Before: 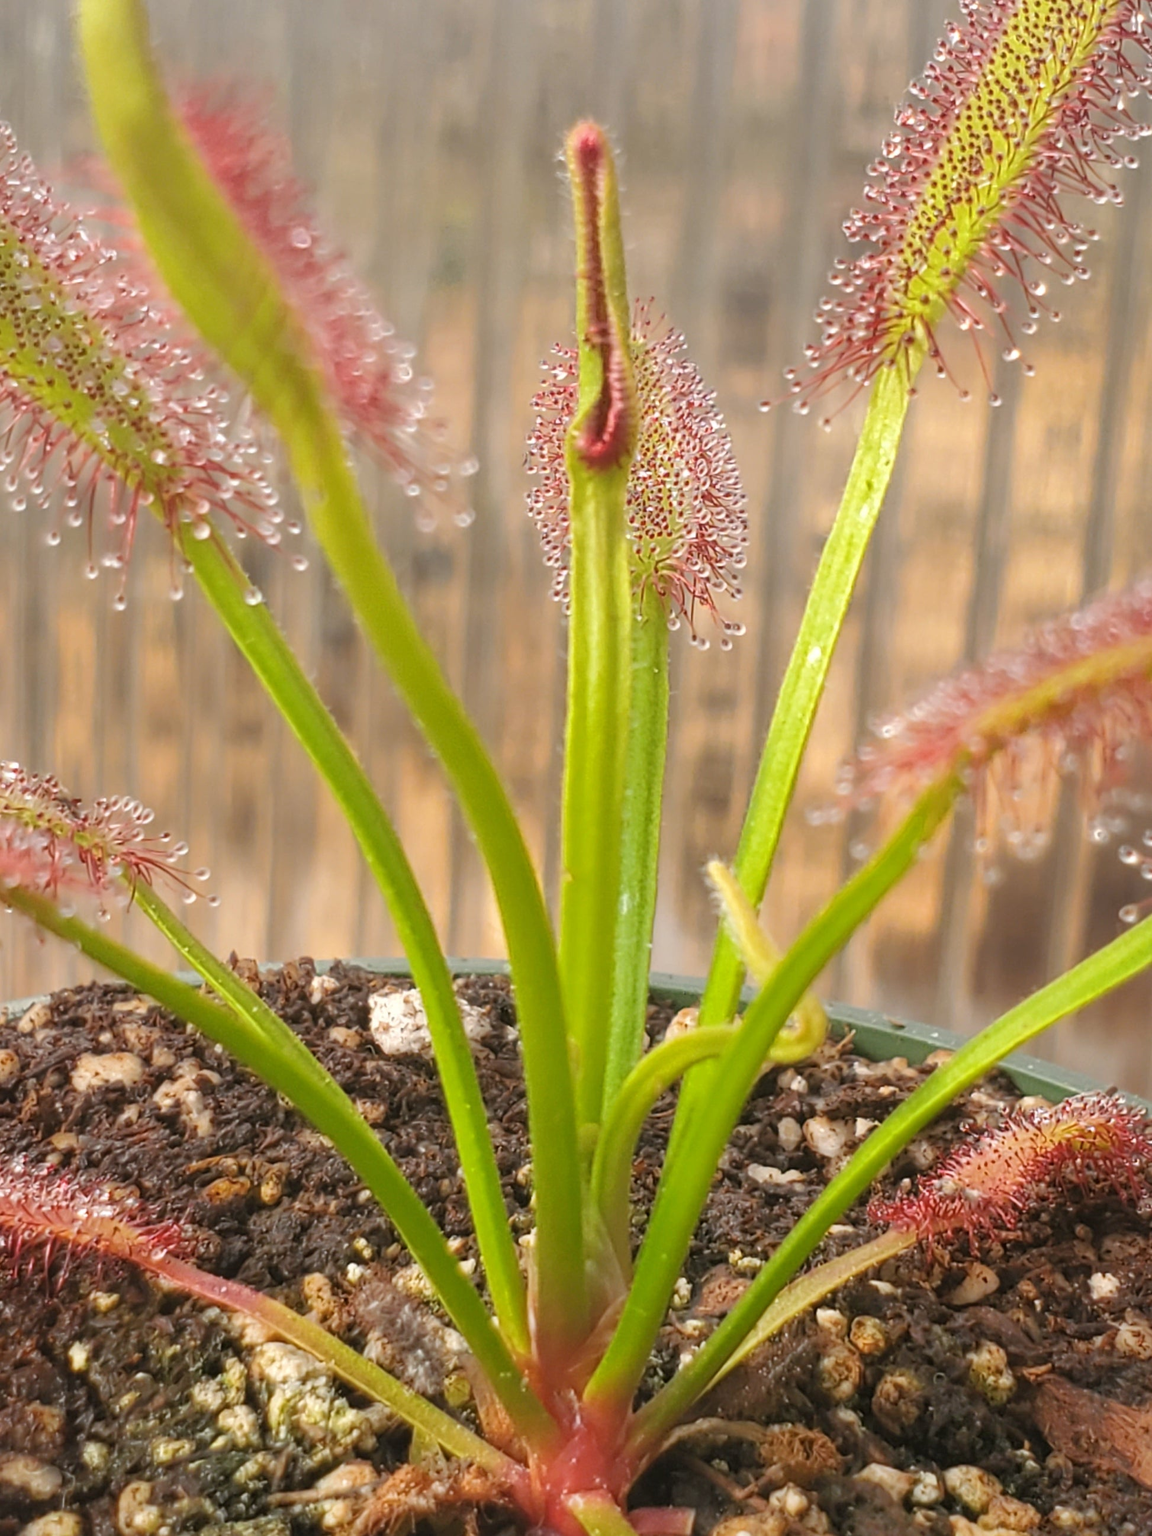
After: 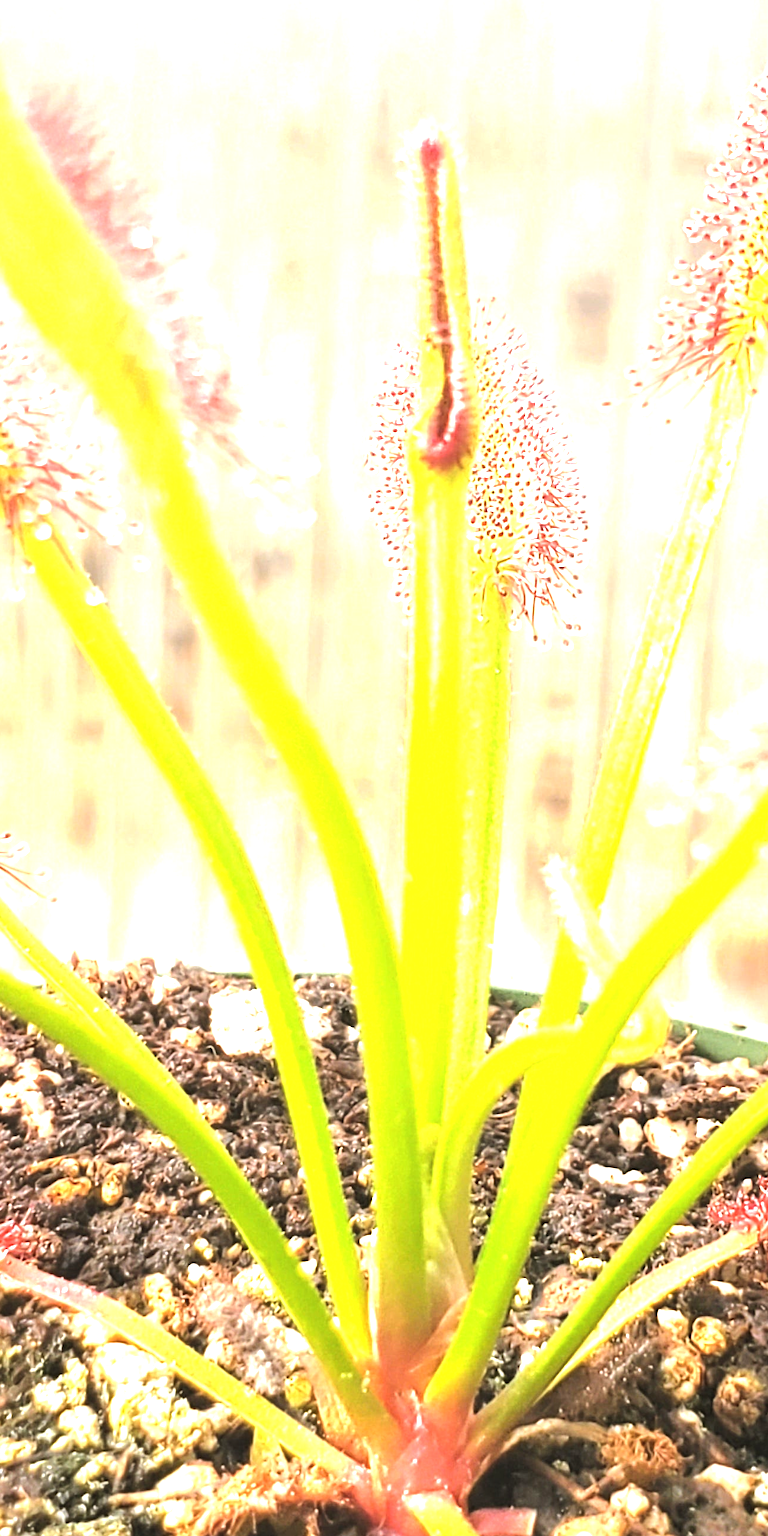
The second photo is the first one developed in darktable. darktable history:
tone equalizer: -8 EV -0.738 EV, -7 EV -0.708 EV, -6 EV -0.593 EV, -5 EV -0.394 EV, -3 EV 0.404 EV, -2 EV 0.6 EV, -1 EV 0.698 EV, +0 EV 0.772 EV, edges refinement/feathering 500, mask exposure compensation -1.57 EV, preserve details no
crop and rotate: left 13.866%, right 19.432%
exposure: black level correction -0.002, exposure 1.36 EV, compensate highlight preservation false
